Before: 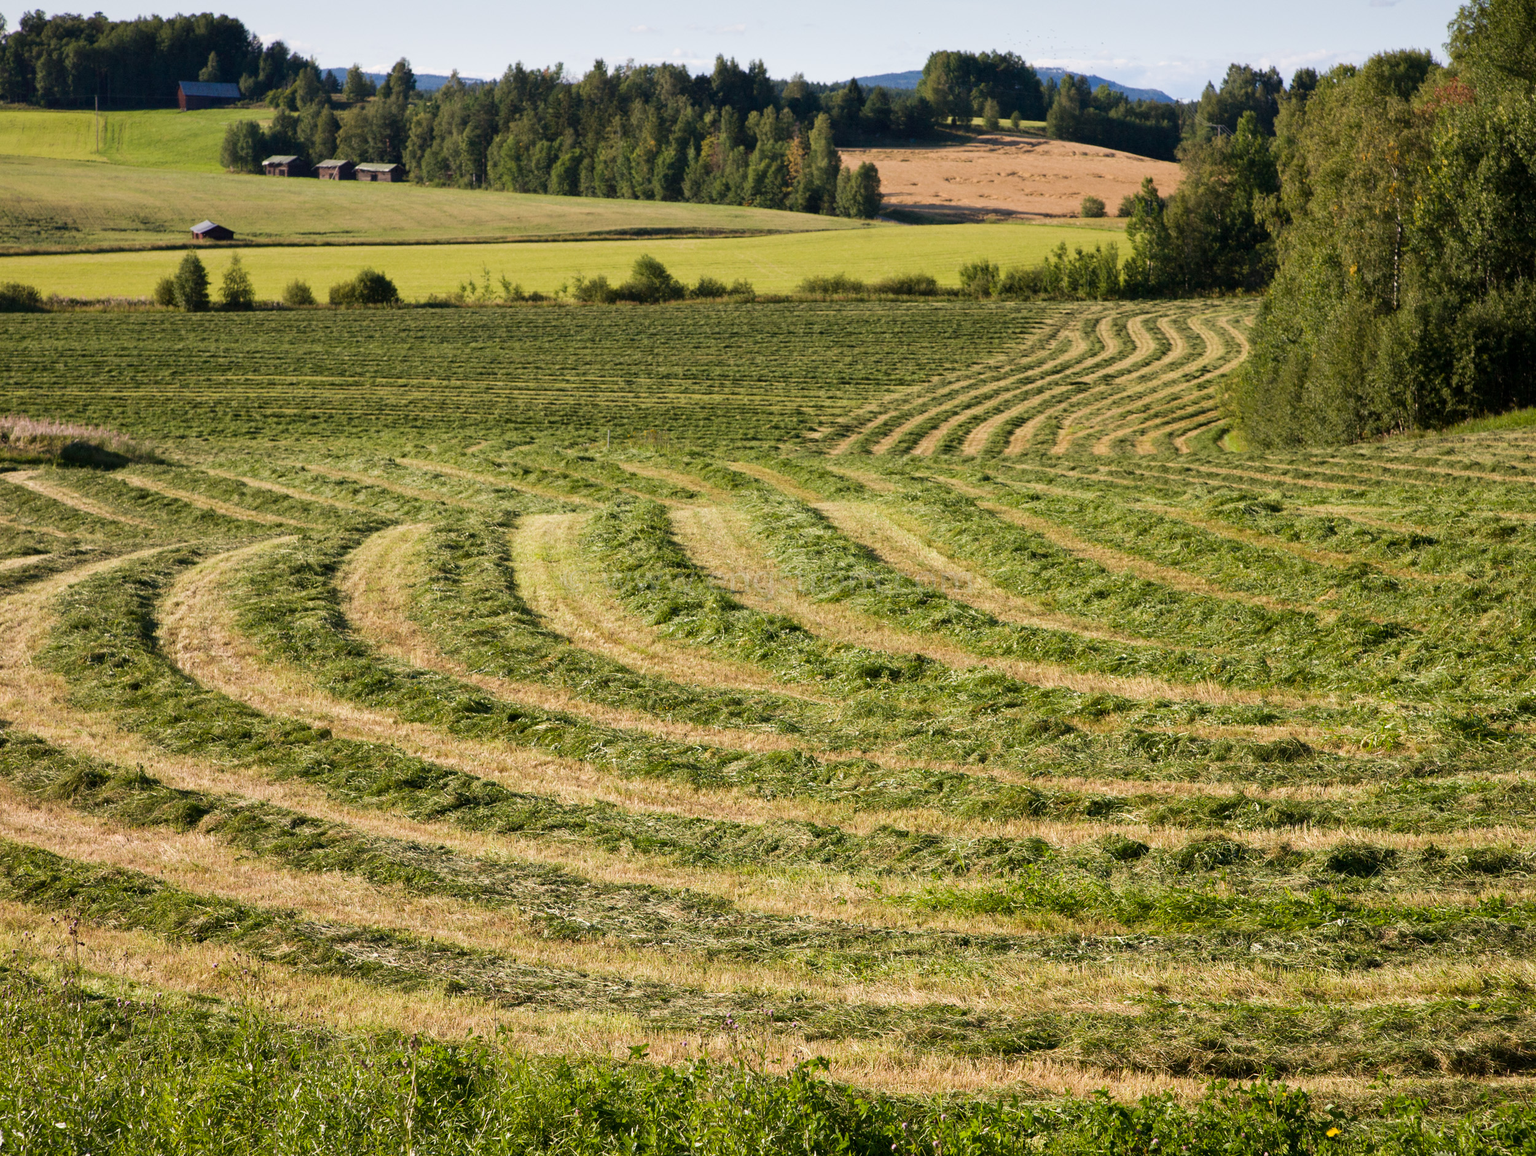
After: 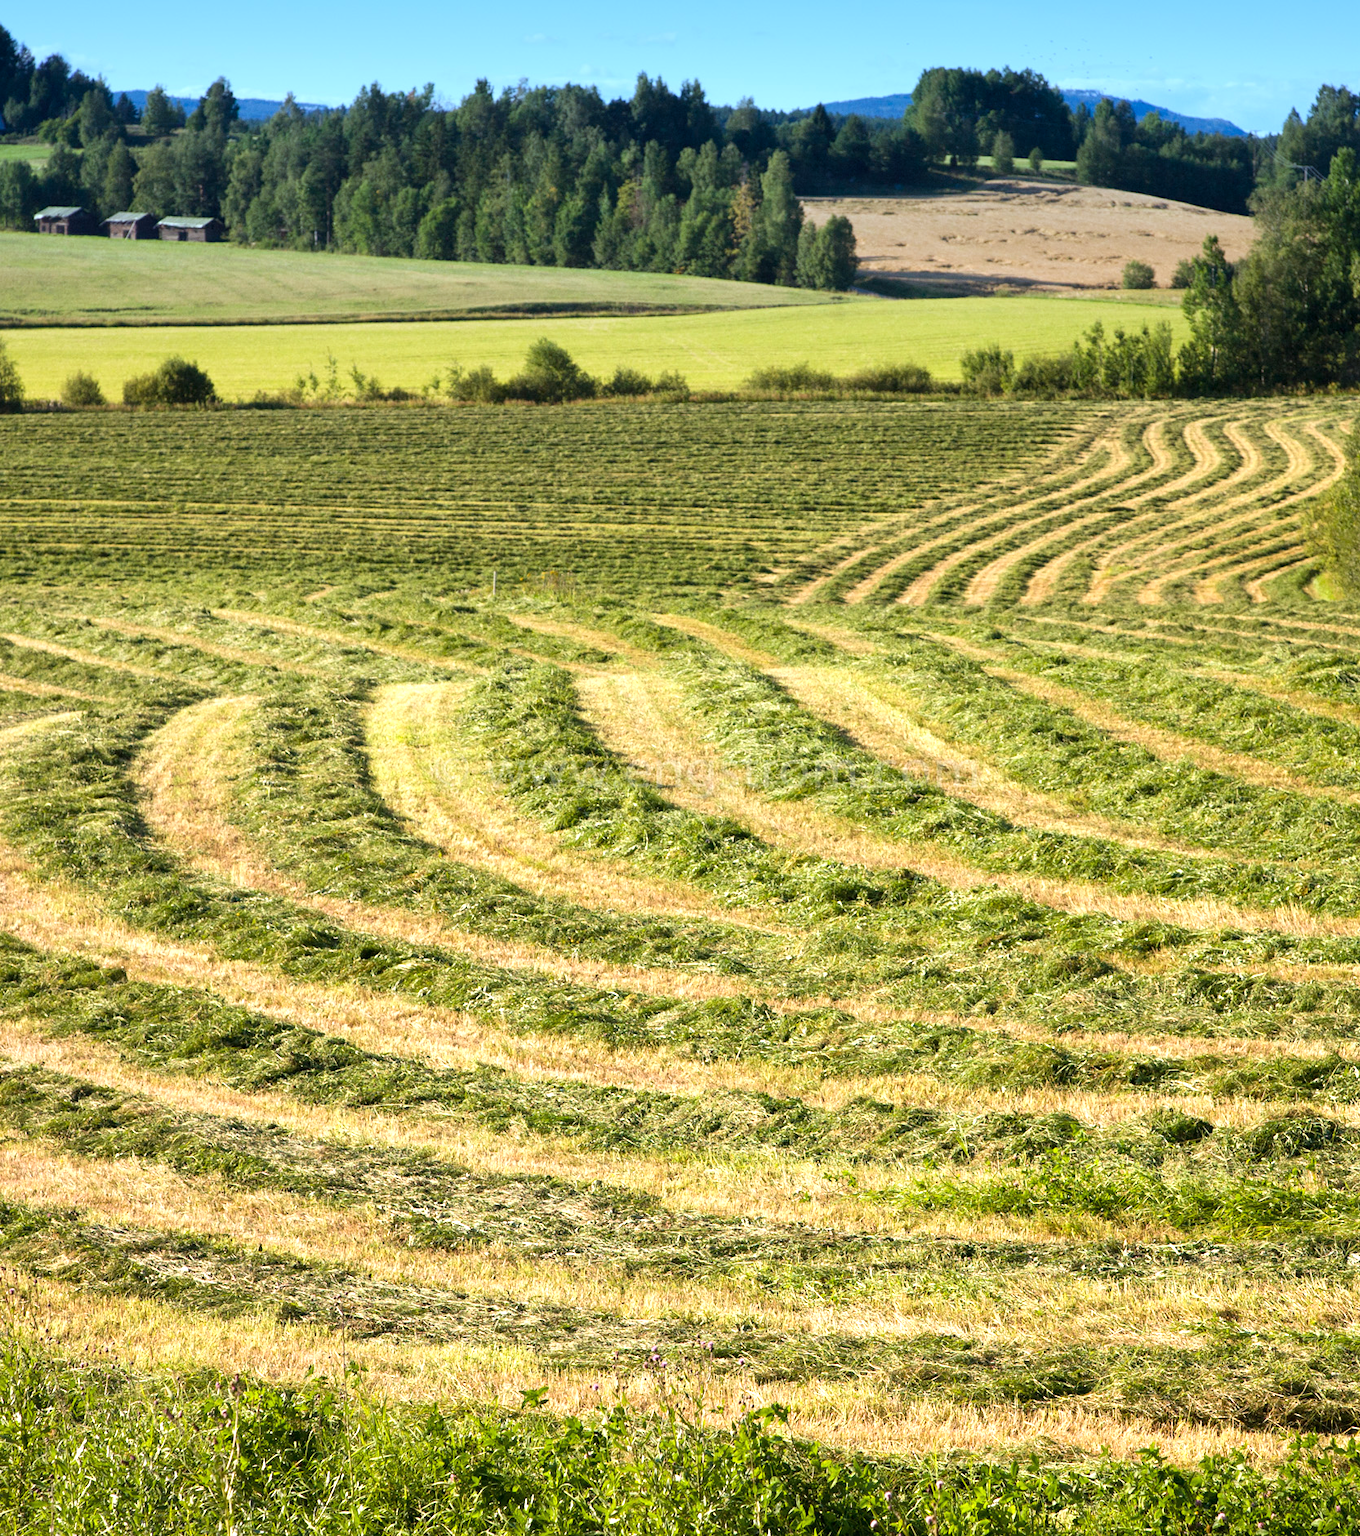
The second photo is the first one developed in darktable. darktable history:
crop: left 15.419%, right 17.914%
graduated density: density 2.02 EV, hardness 44%, rotation 0.374°, offset 8.21, hue 208.8°, saturation 97%
exposure: exposure 0.74 EV, compensate highlight preservation false
